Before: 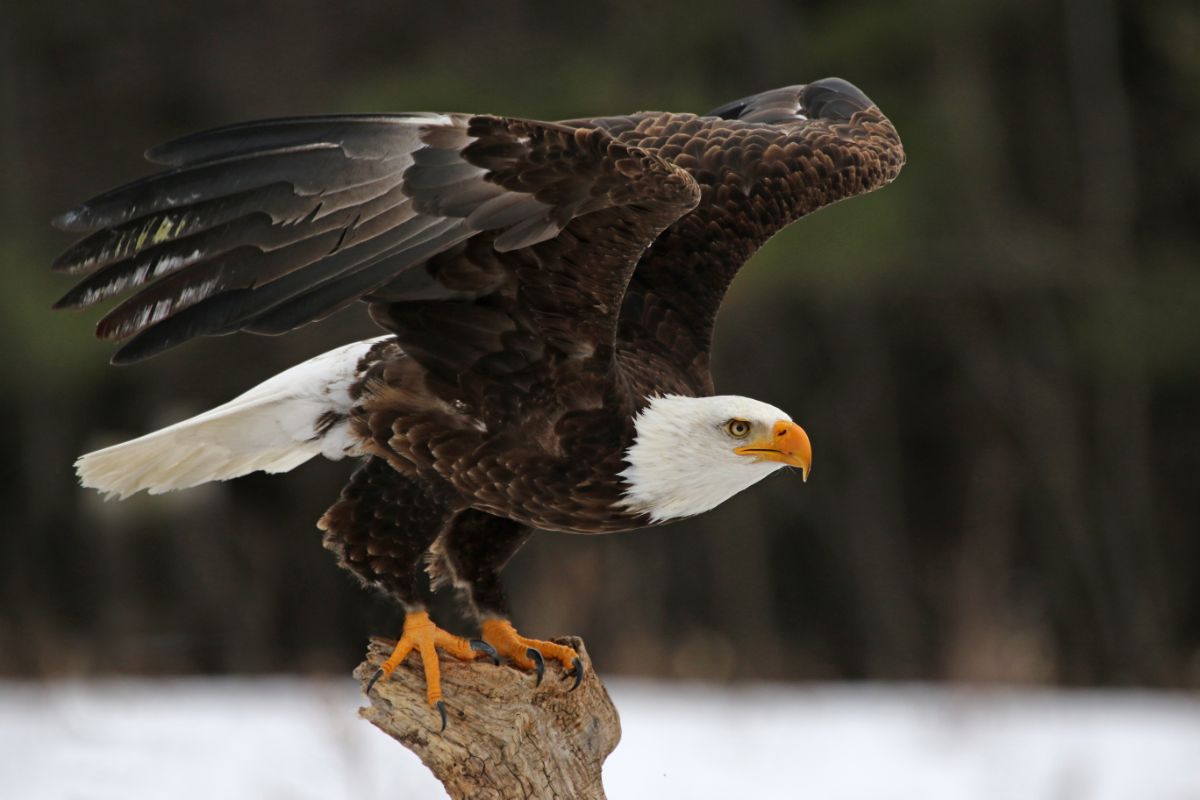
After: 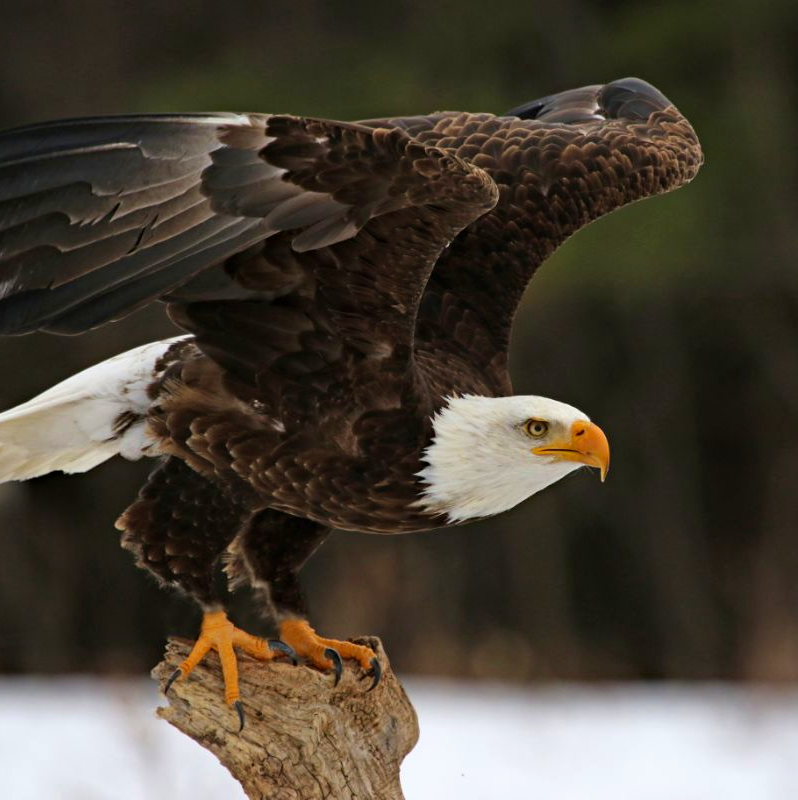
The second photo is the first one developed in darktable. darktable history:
haze removal: compatibility mode true, adaptive false
velvia: on, module defaults
white balance: emerald 1
crop: left 16.899%, right 16.556%
